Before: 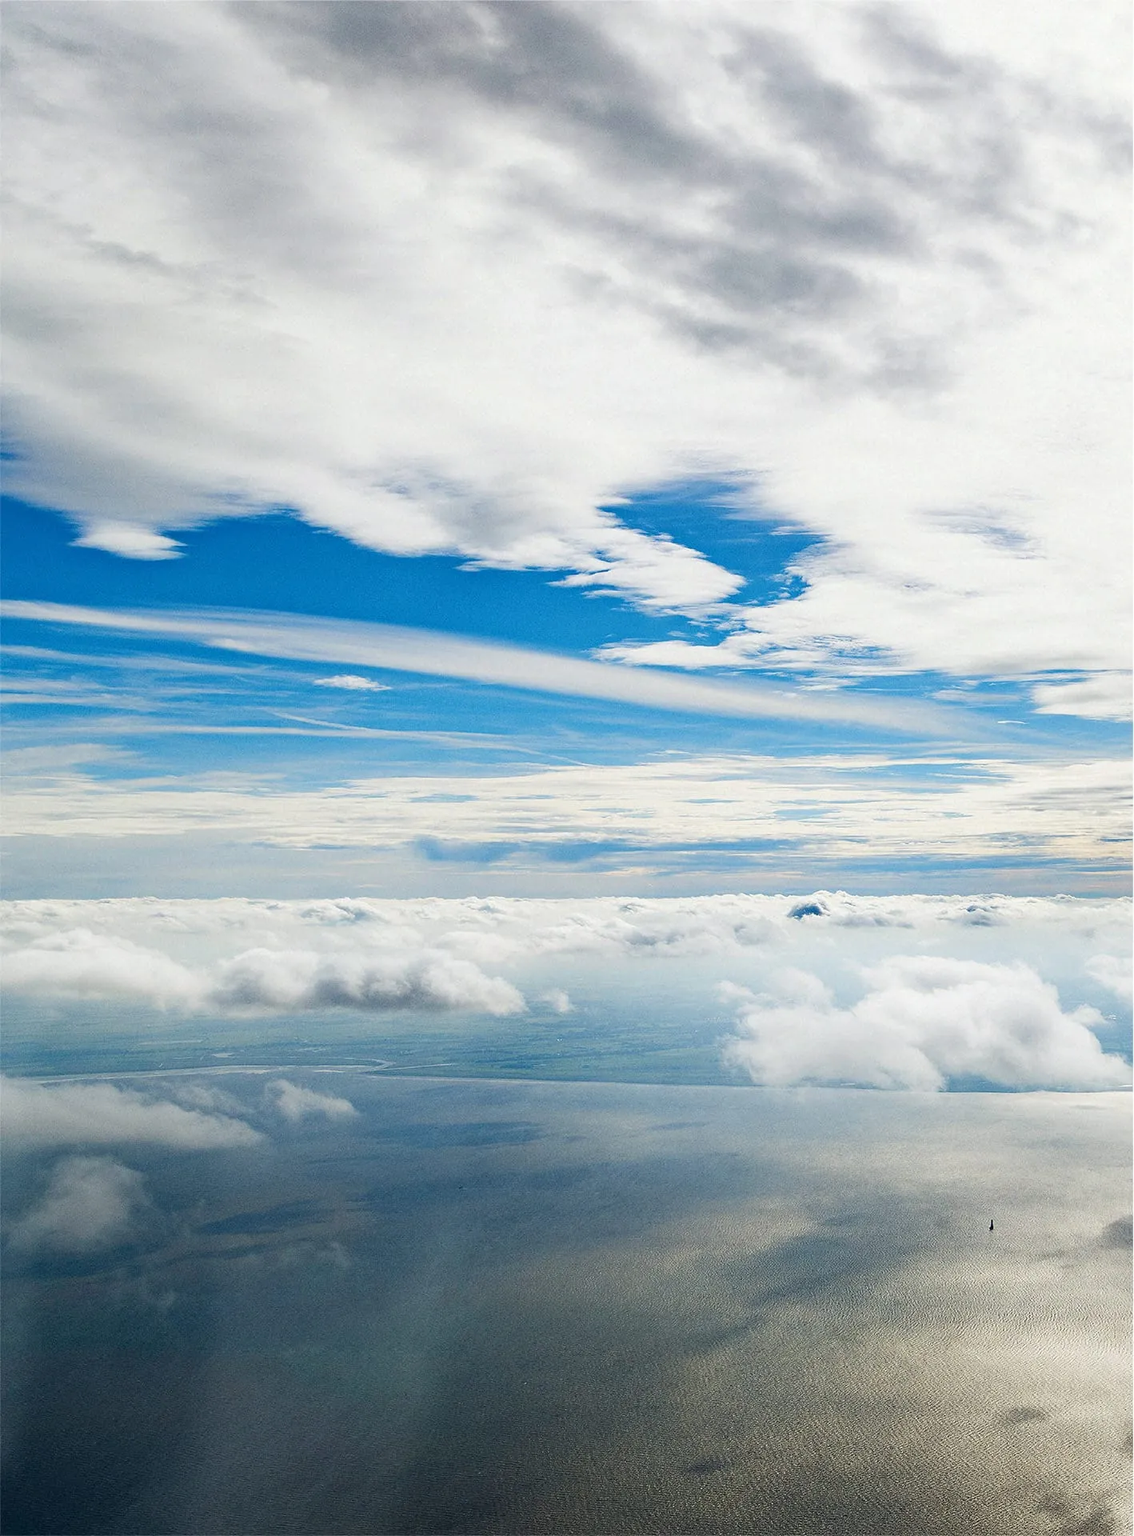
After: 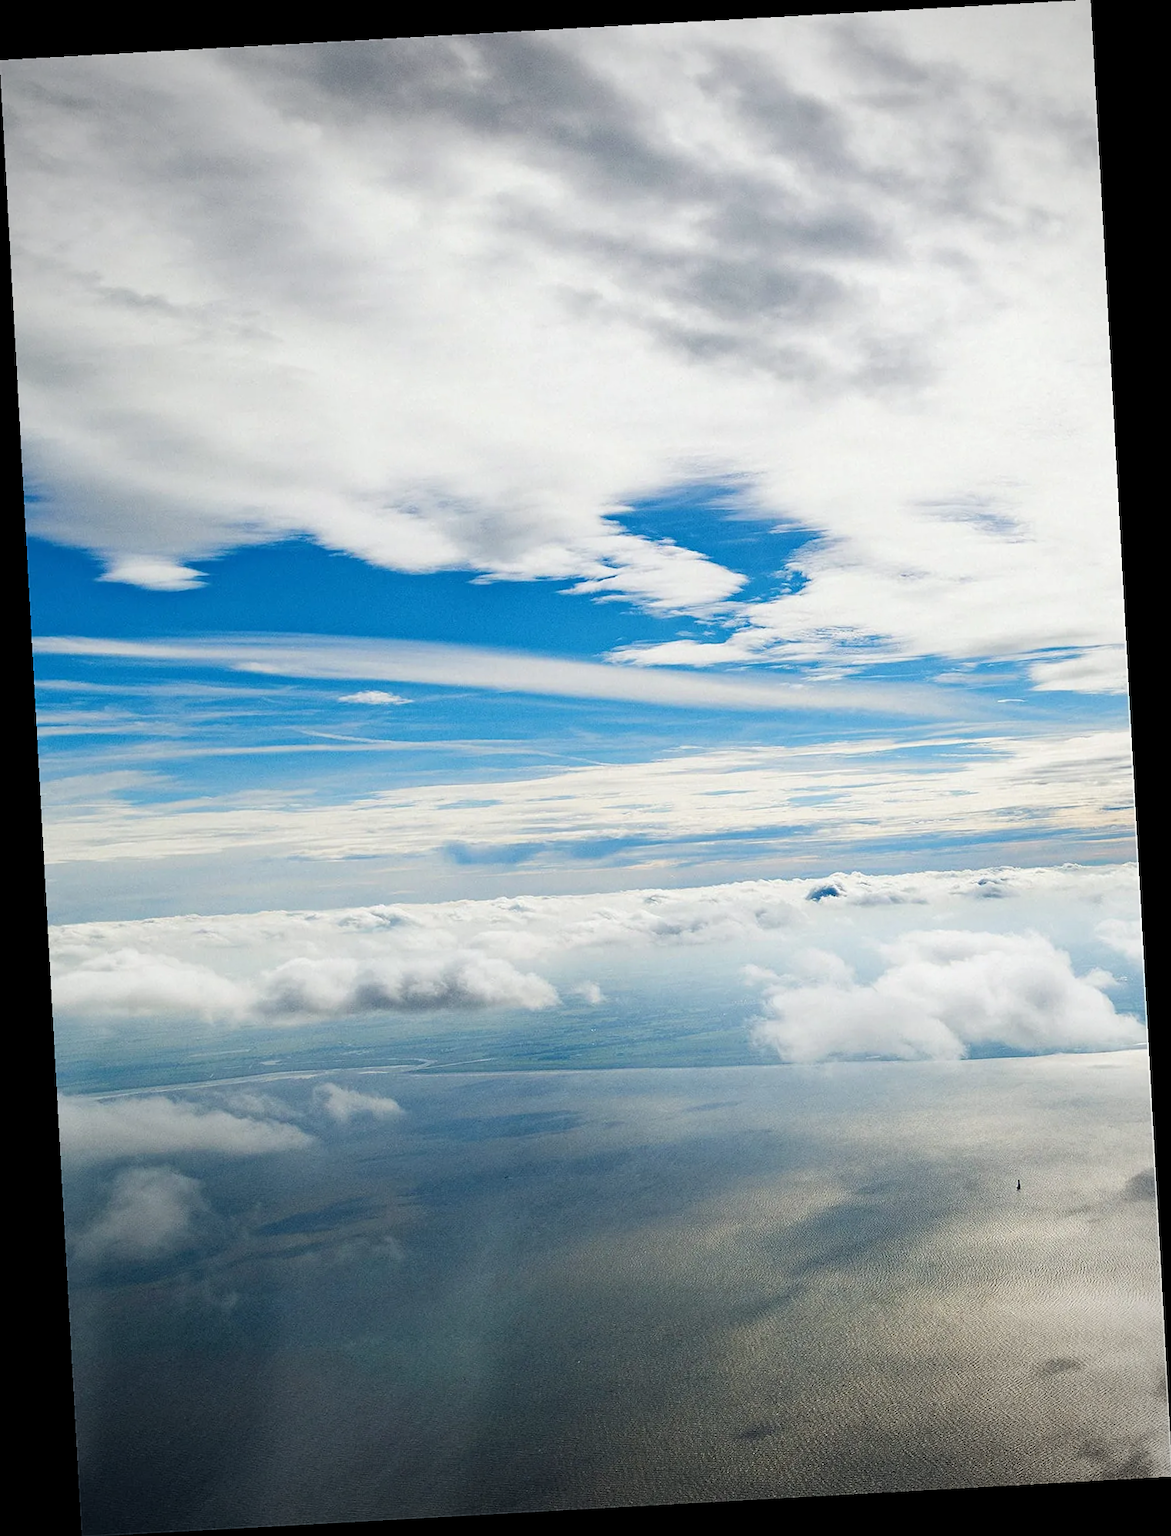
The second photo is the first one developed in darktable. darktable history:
vignetting: on, module defaults
color zones: curves: ch1 [(0, 0.469) (0.072, 0.457) (0.243, 0.494) (0.429, 0.5) (0.571, 0.5) (0.714, 0.5) (0.857, 0.5) (1, 0.469)]; ch2 [(0, 0.499) (0.143, 0.467) (0.242, 0.436) (0.429, 0.493) (0.571, 0.5) (0.714, 0.5) (0.857, 0.5) (1, 0.499)]
rotate and perspective: rotation -3.18°, automatic cropping off
